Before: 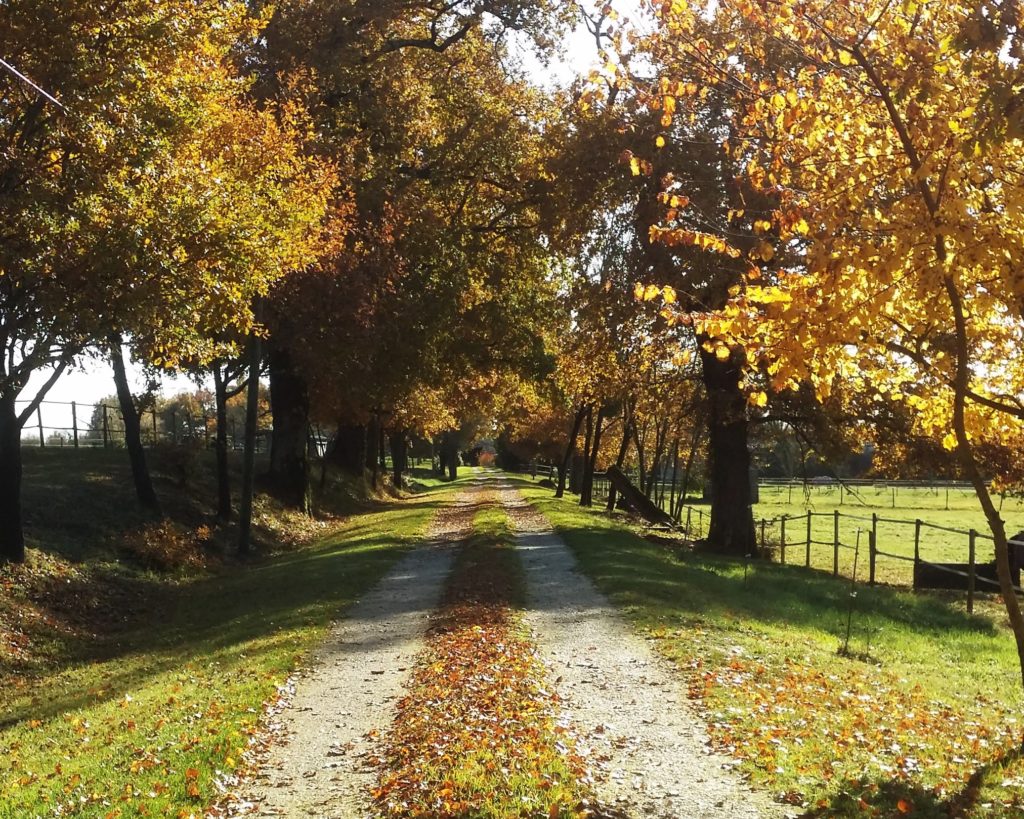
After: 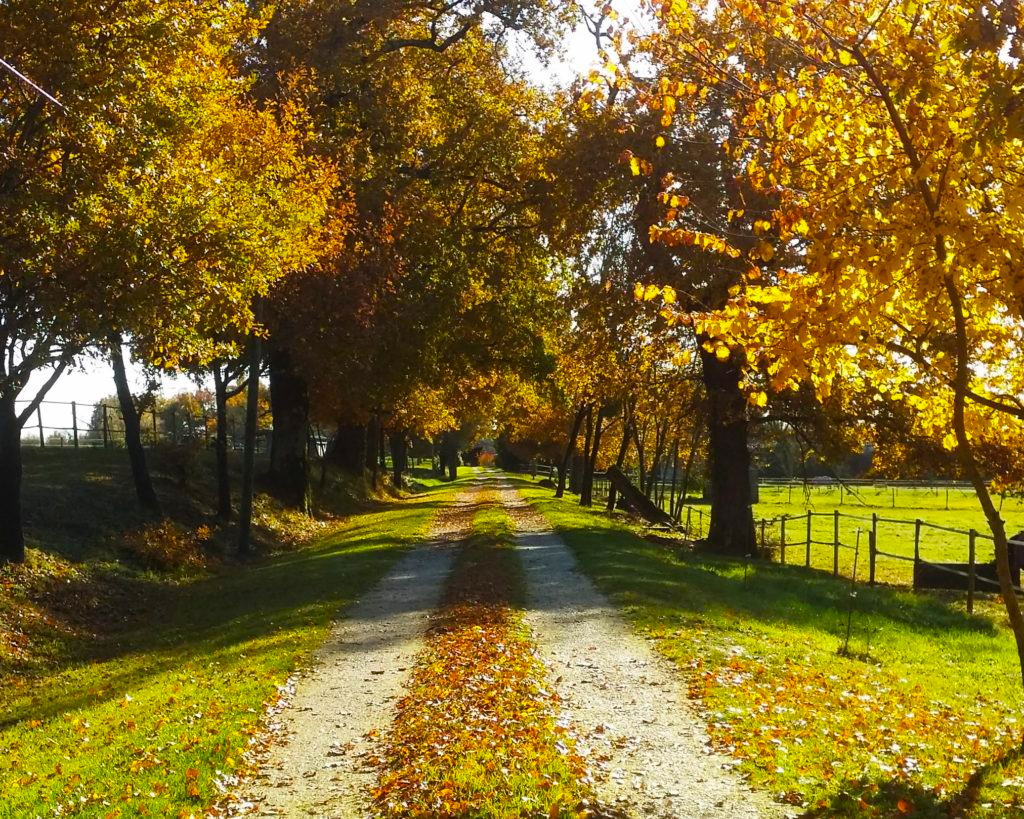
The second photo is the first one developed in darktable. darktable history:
color balance rgb: perceptual saturation grading › global saturation 38.917%, global vibrance 20%
